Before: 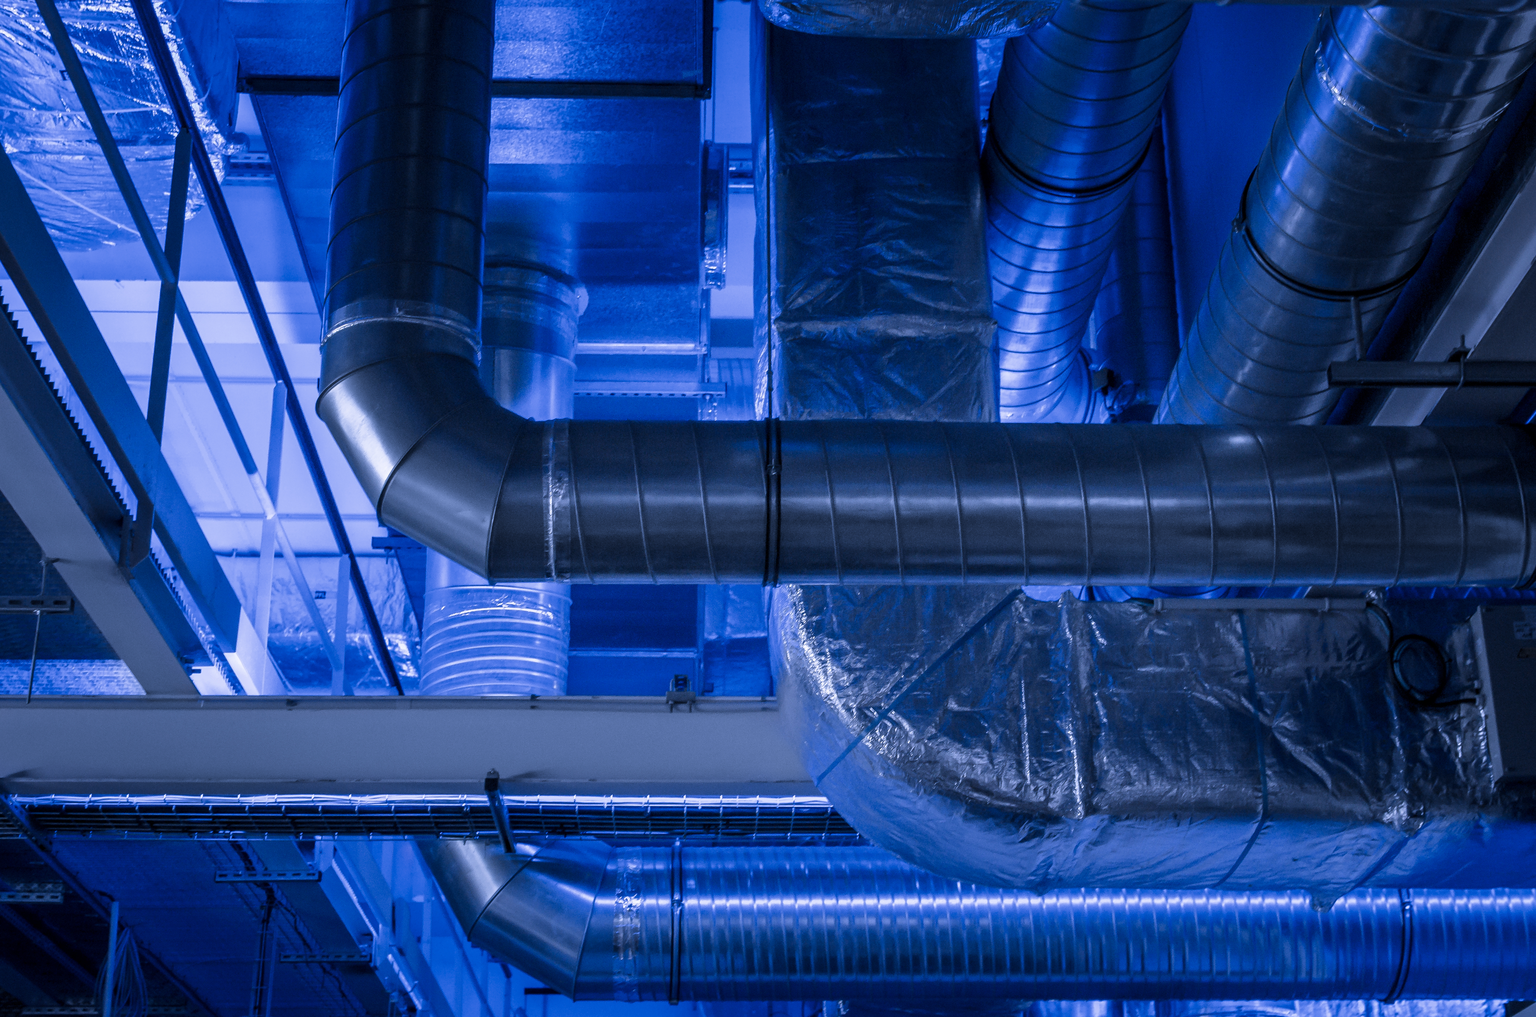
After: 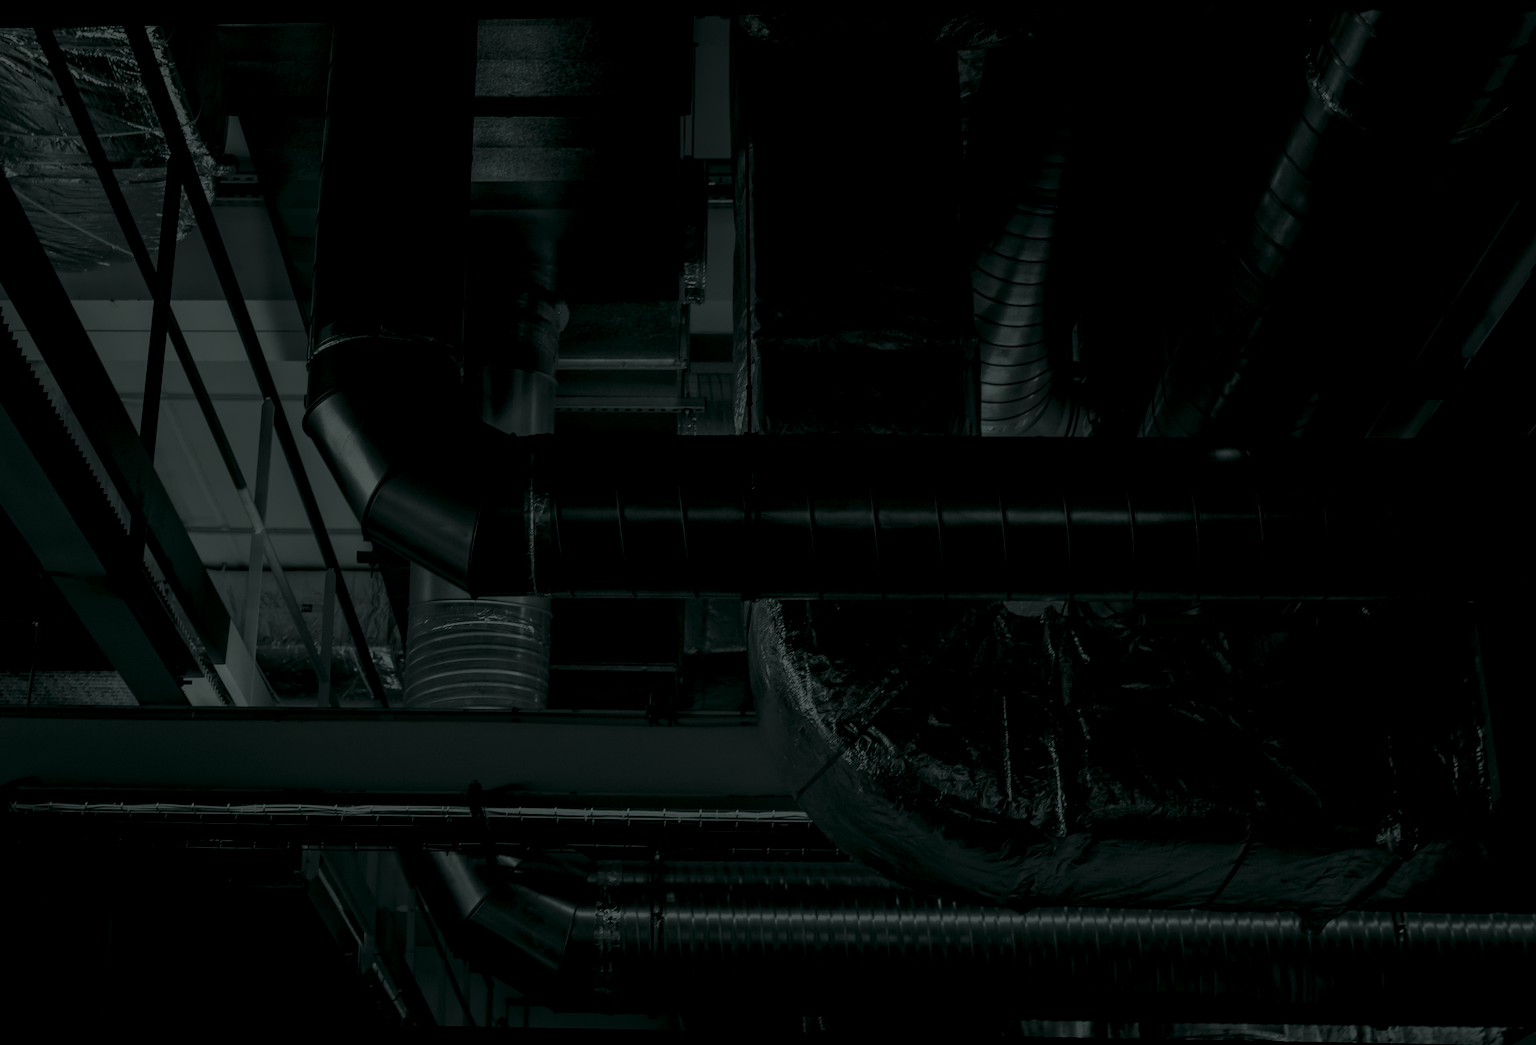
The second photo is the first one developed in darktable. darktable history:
color calibration: illuminant as shot in camera, x 0.358, y 0.373, temperature 4628.91 K
rotate and perspective: lens shift (horizontal) -0.055, automatic cropping off
colorize: hue 90°, saturation 19%, lightness 1.59%, version 1
contrast brightness saturation: contrast 0.07, brightness -0.14, saturation 0.11
exposure: compensate highlight preservation false
